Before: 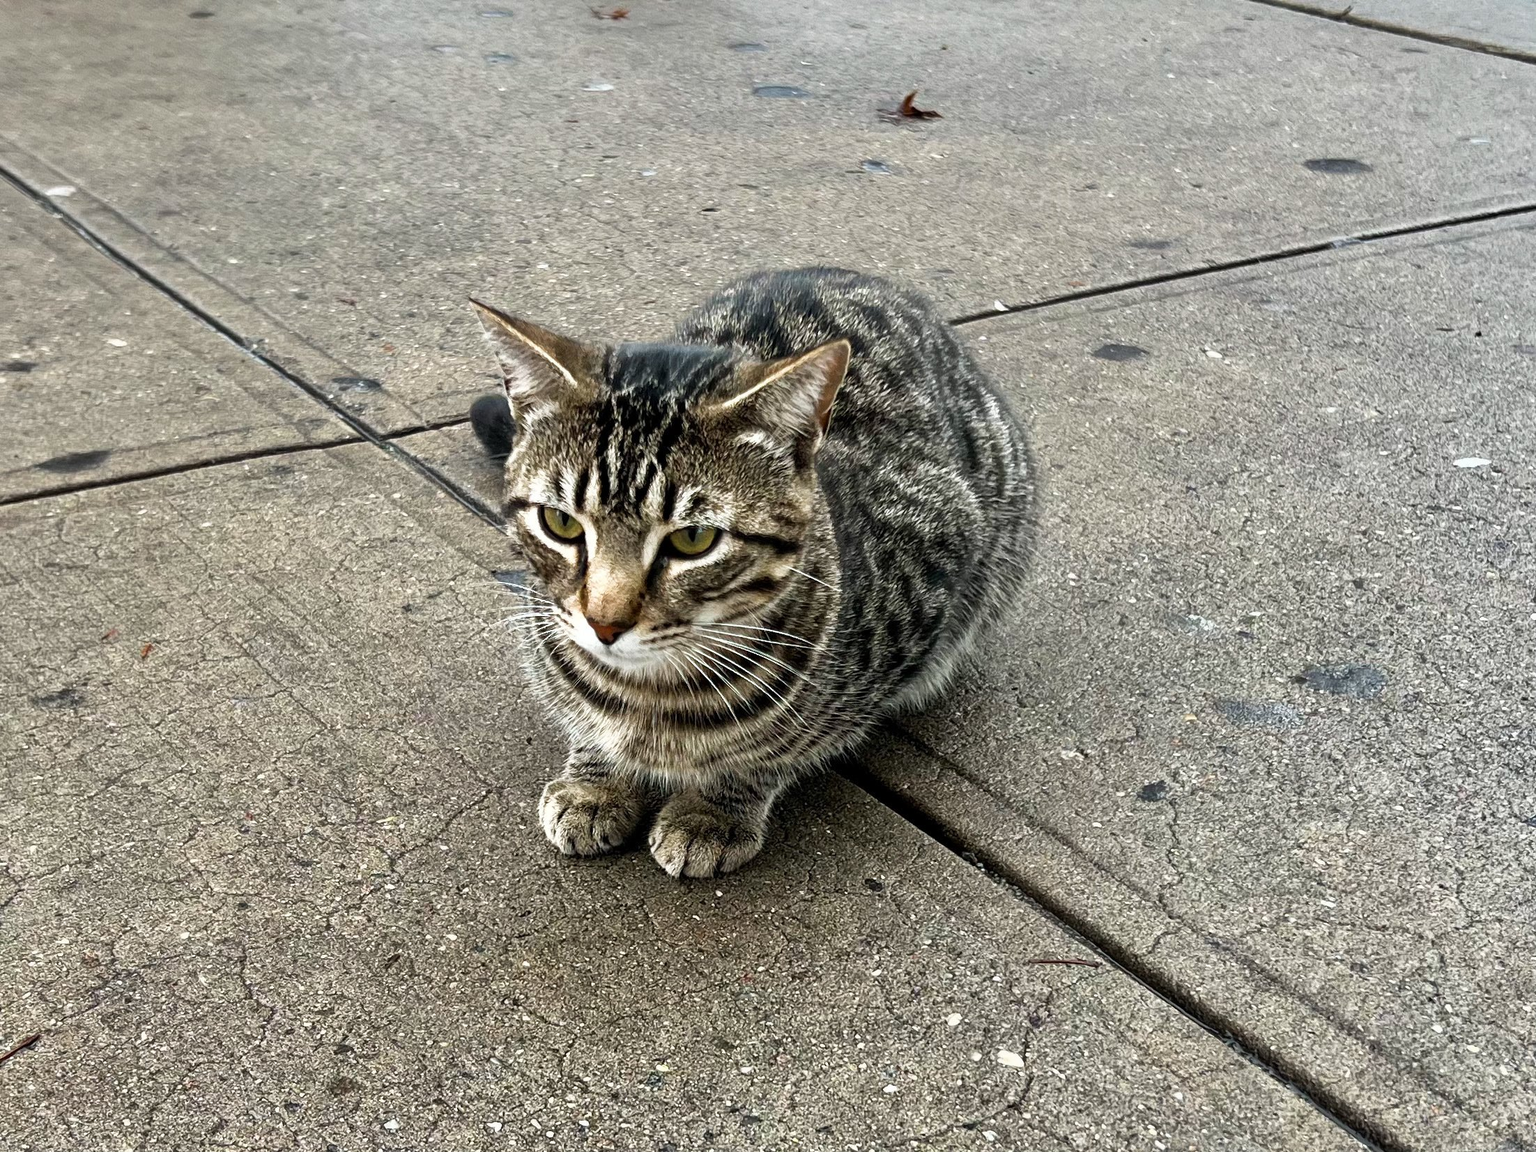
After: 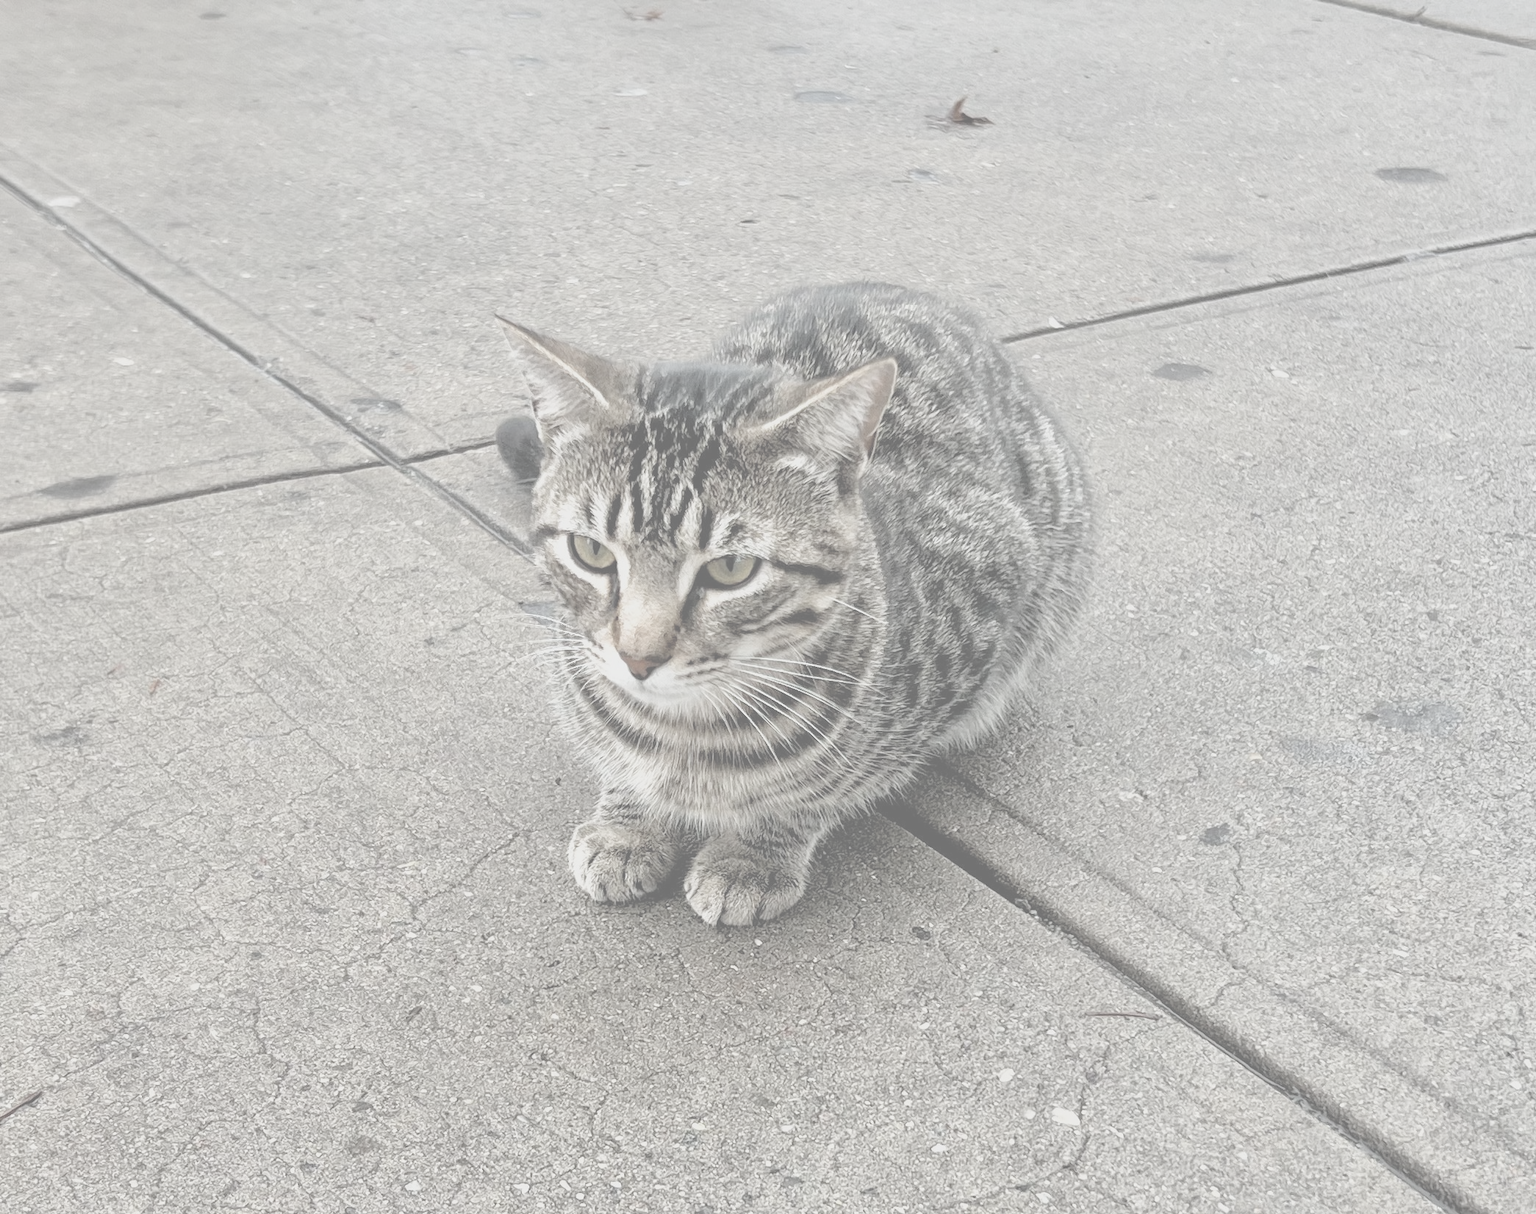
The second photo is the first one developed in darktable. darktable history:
contrast brightness saturation: contrast -0.32, brightness 0.75, saturation -0.78
crop and rotate: right 5.167%
